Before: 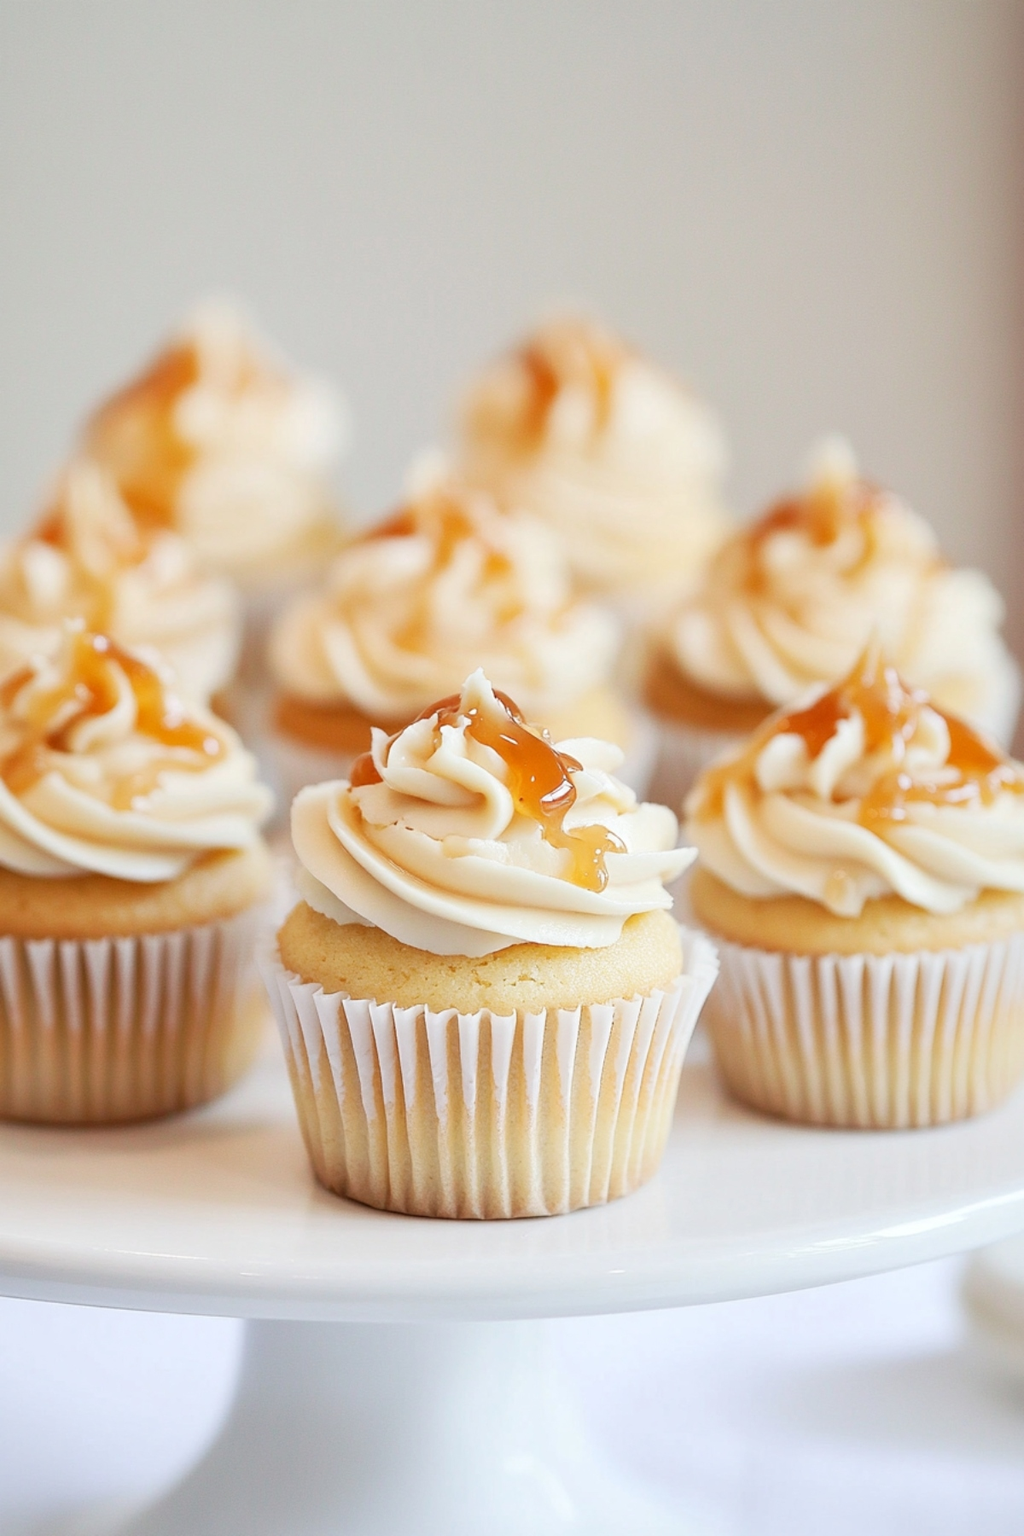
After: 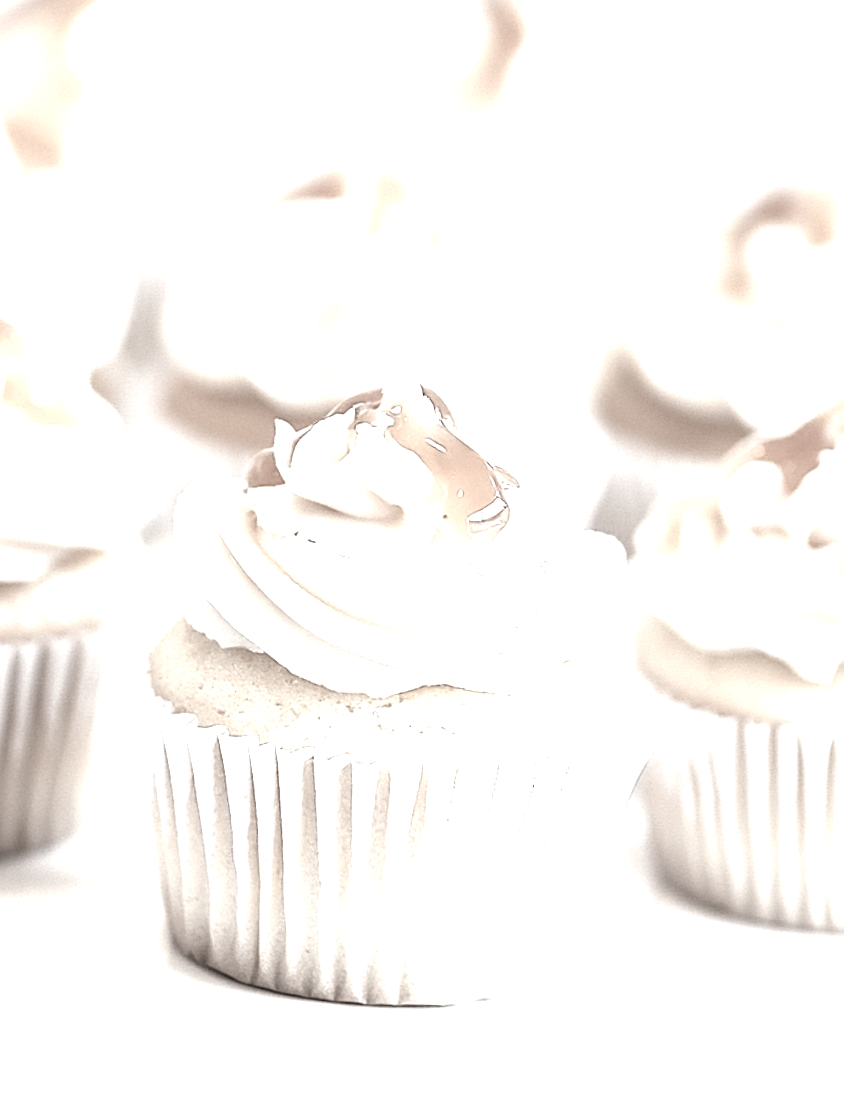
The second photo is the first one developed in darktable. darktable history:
sharpen: amount 0.495
exposure: black level correction 0, exposure 1.464 EV, compensate highlight preservation false
color correction: highlights b* -0.043, saturation 0.146
crop and rotate: angle -4.15°, left 9.759%, top 20.592%, right 12.425%, bottom 11.835%
